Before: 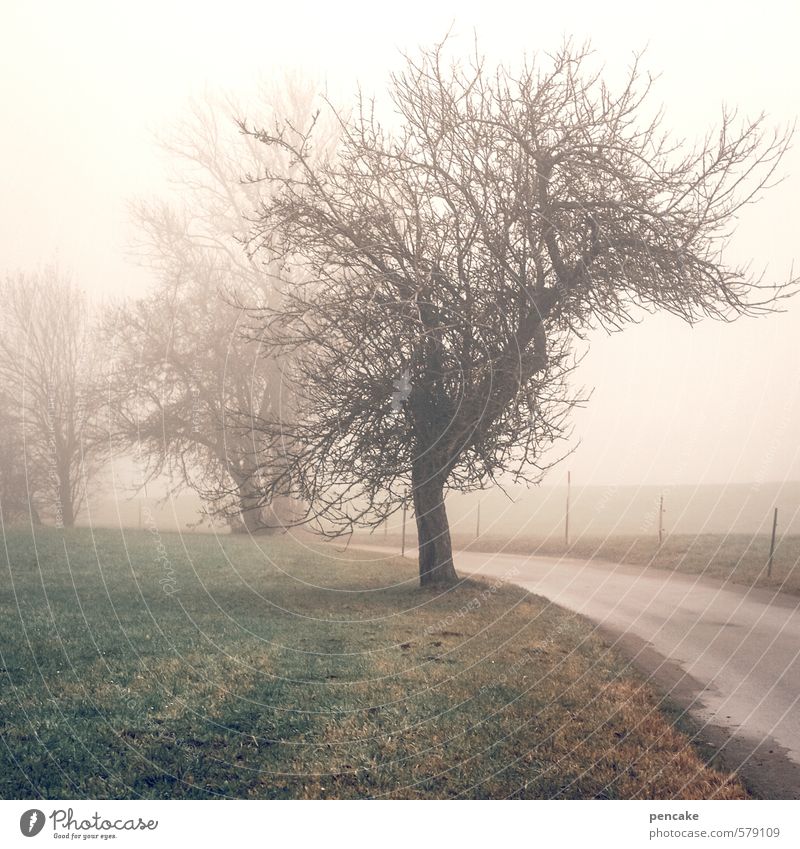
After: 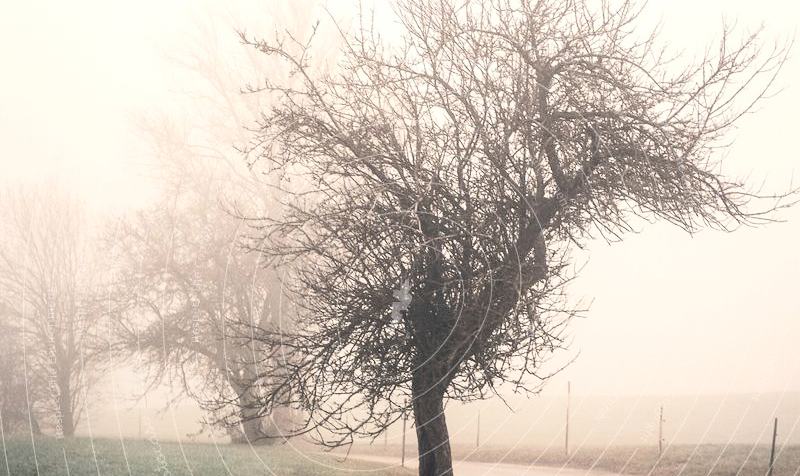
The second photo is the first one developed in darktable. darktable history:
crop and rotate: top 10.605%, bottom 33.274%
contrast brightness saturation: contrast 0.28
